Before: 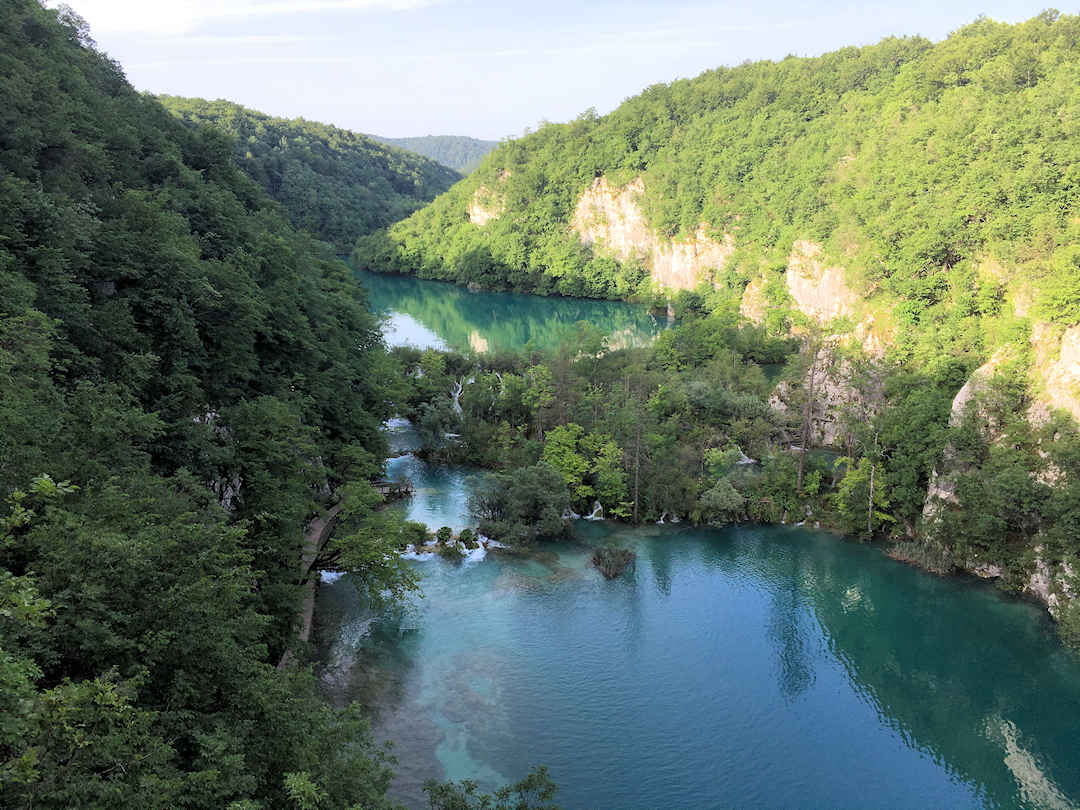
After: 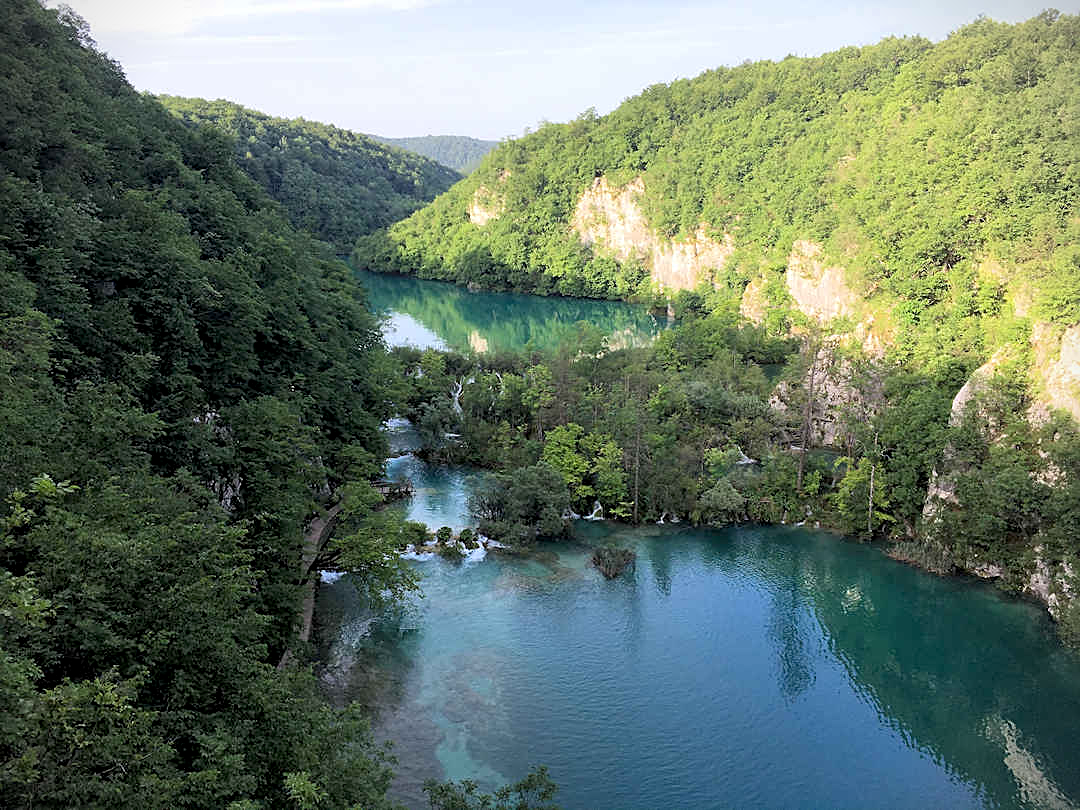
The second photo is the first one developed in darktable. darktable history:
exposure: black level correction 0.004, exposure 0.014 EV, compensate highlight preservation false
sharpen: on, module defaults
vignetting: fall-off start 92.6%, brightness -0.52, saturation -0.51, center (-0.012, 0)
